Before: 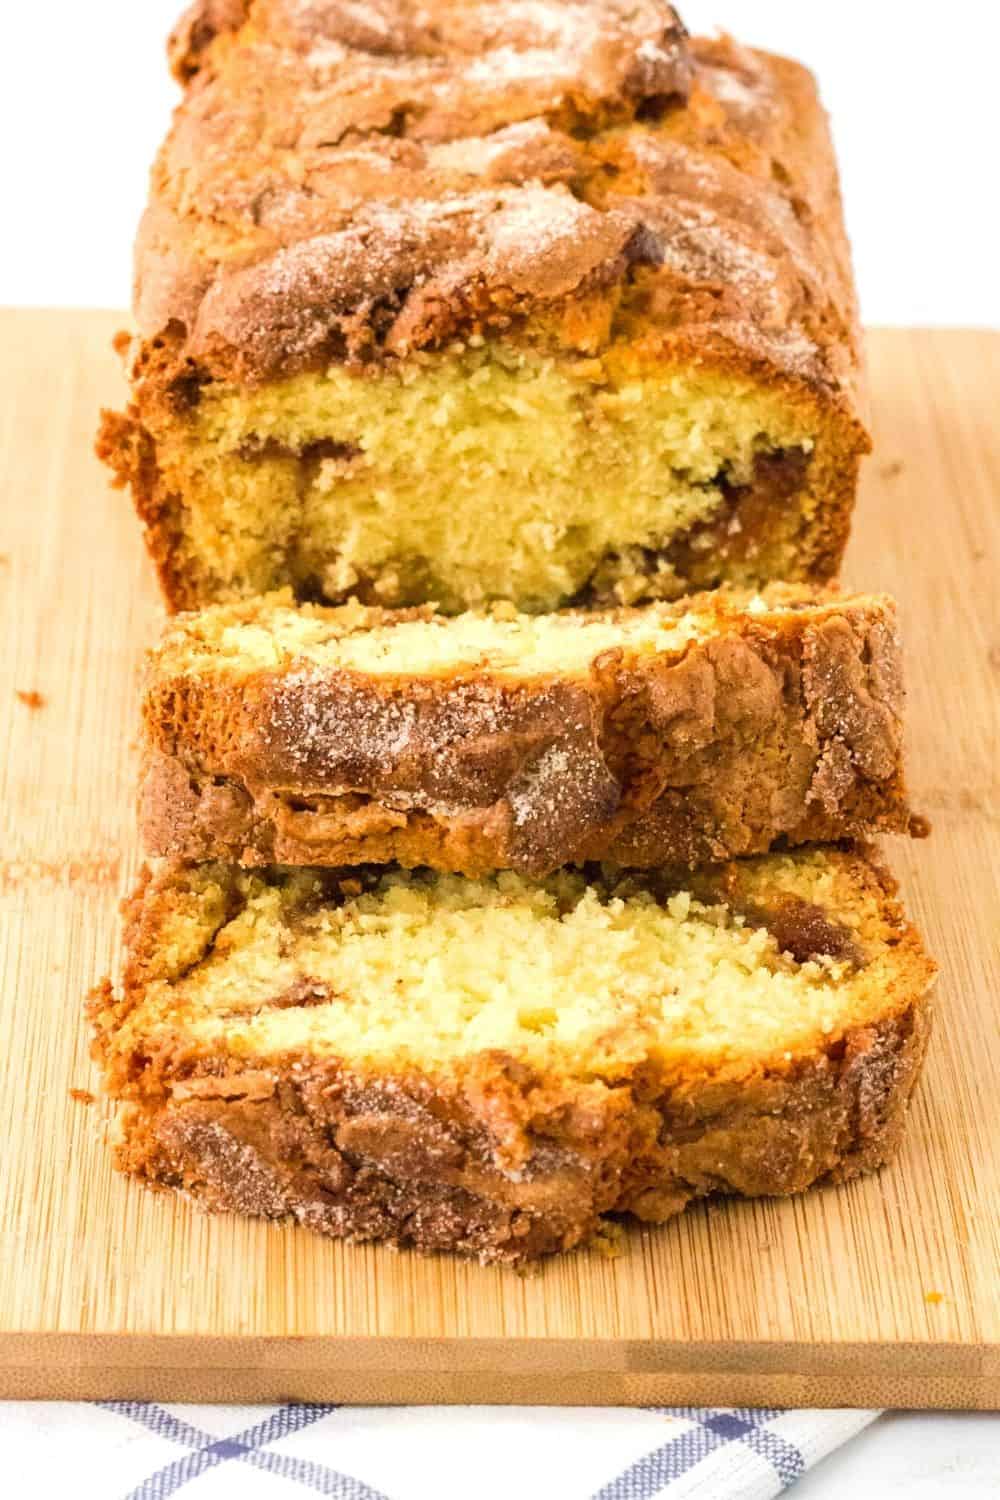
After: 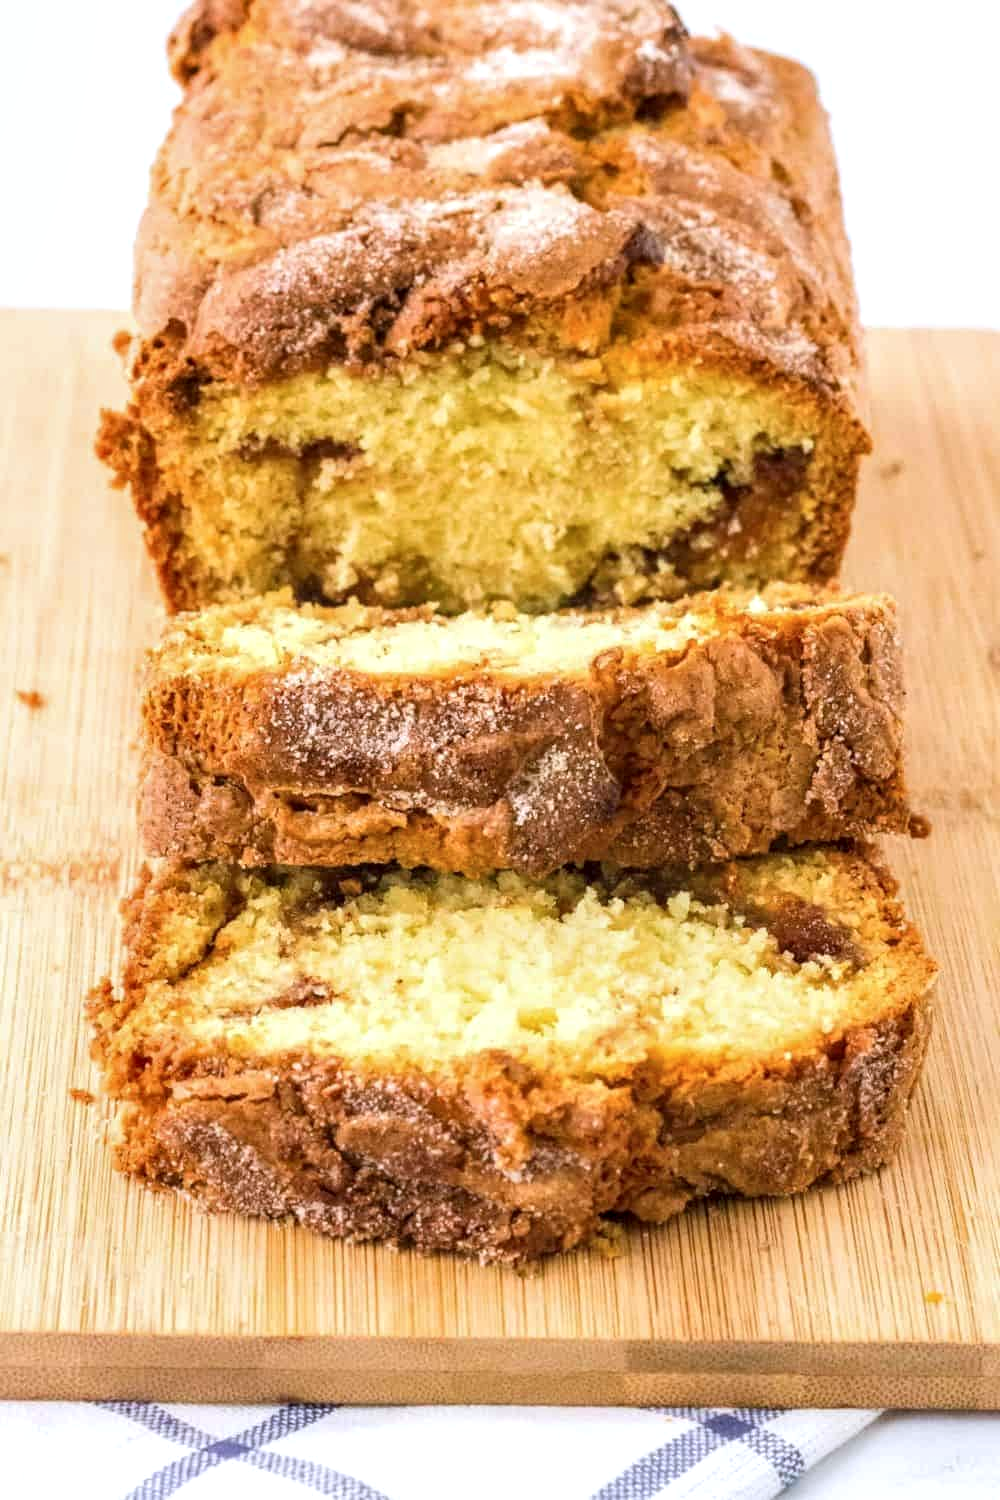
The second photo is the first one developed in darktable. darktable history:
local contrast: on, module defaults
color calibration: illuminant as shot in camera, x 0.358, y 0.373, temperature 4628.91 K
